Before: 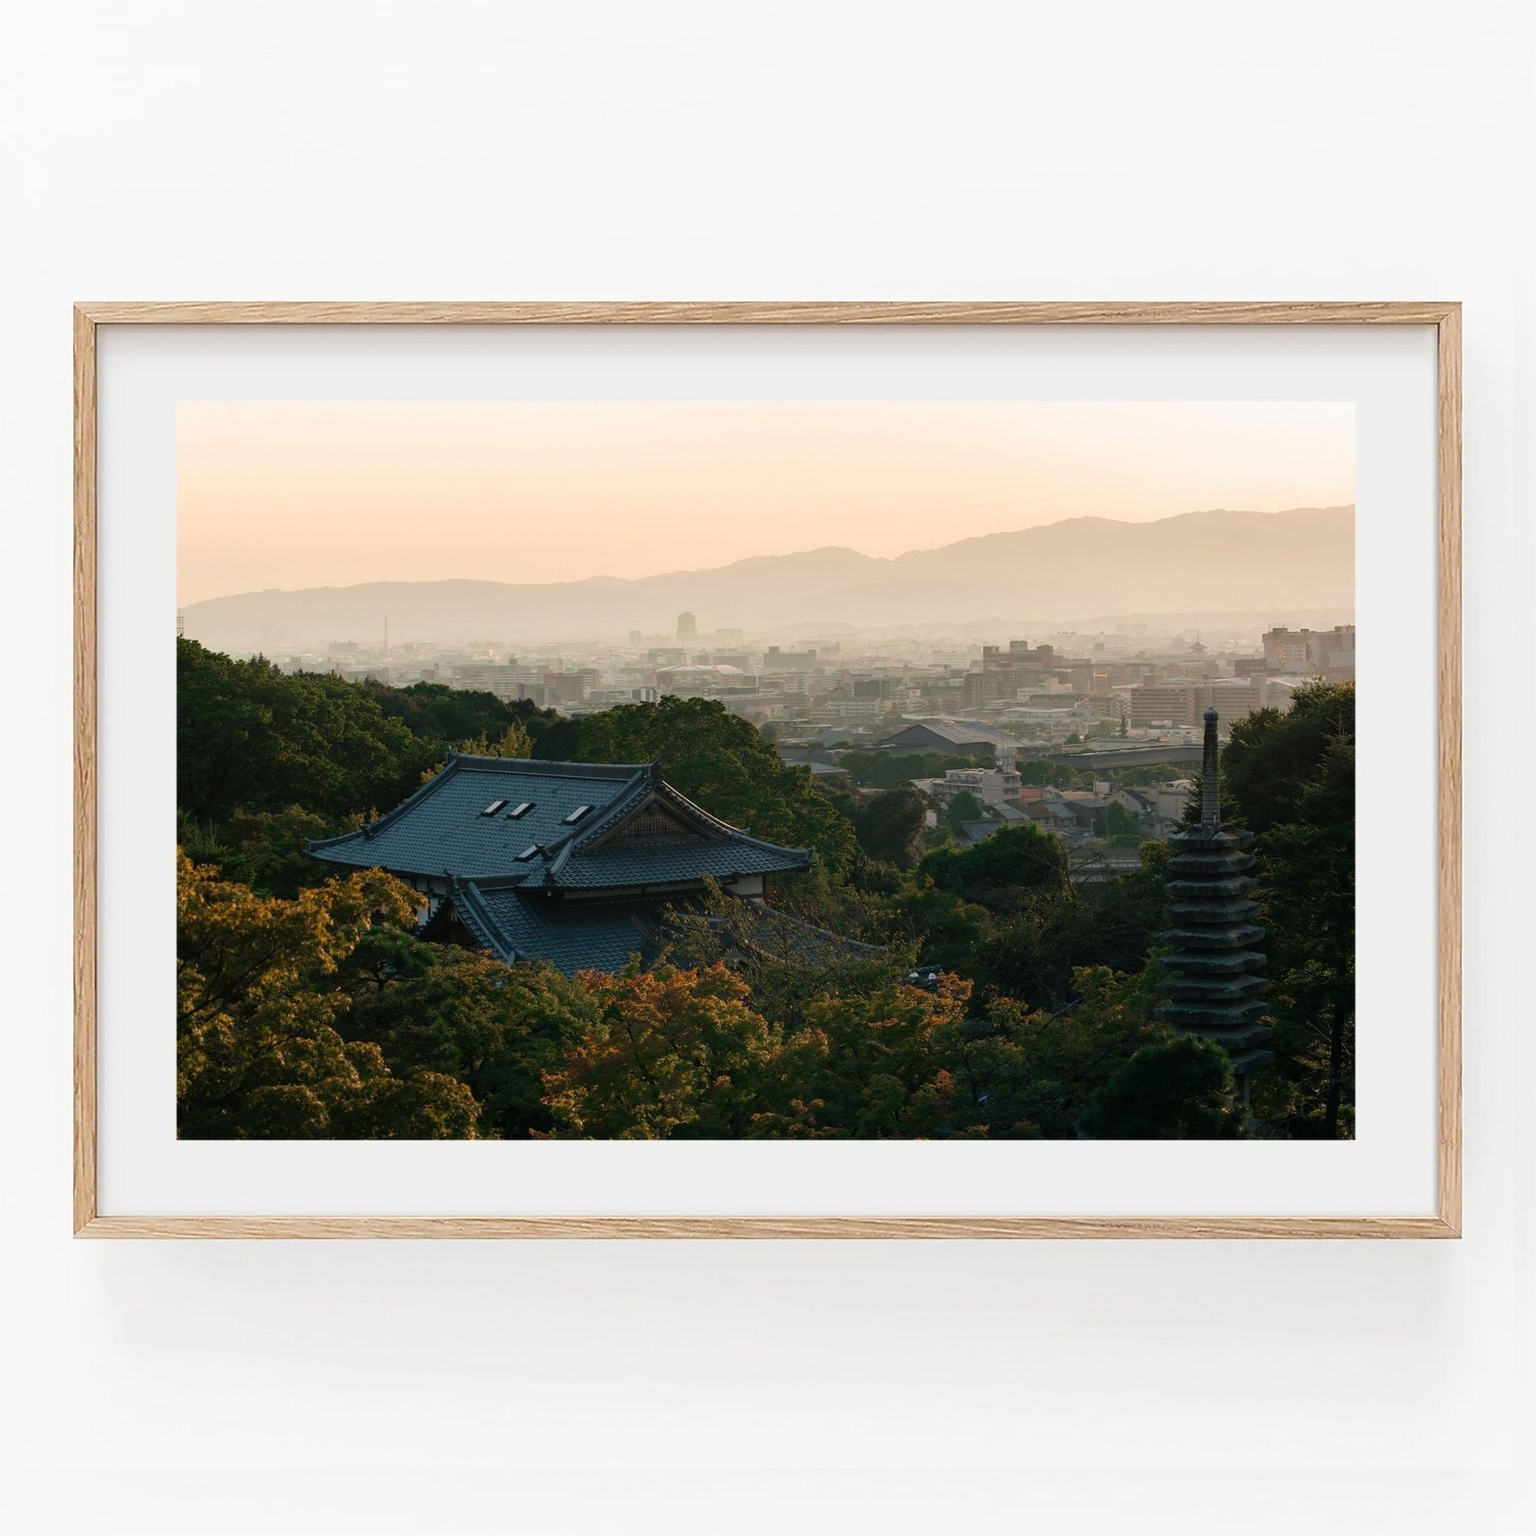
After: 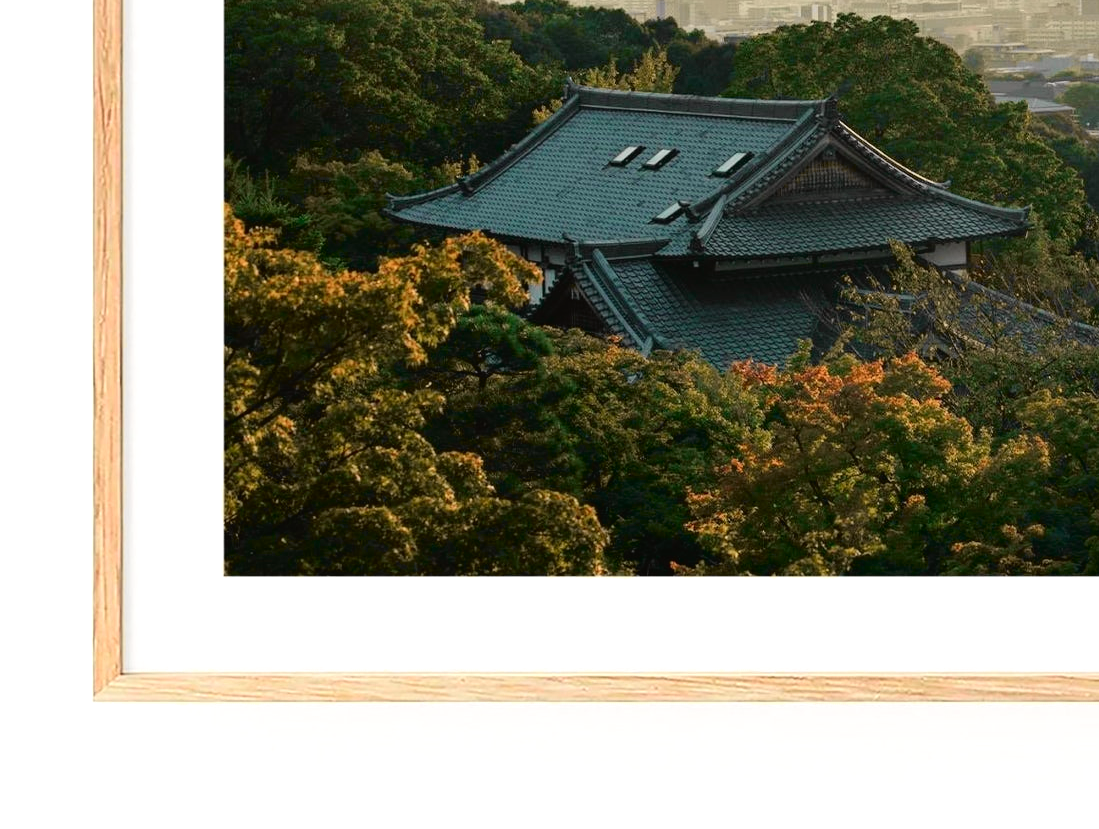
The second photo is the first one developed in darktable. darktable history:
crop: top 44.633%, right 43.49%, bottom 12.717%
exposure: exposure 0.562 EV, compensate highlight preservation false
tone curve: curves: ch0 [(0, 0.019) (0.066, 0.043) (0.189, 0.182) (0.368, 0.407) (0.501, 0.564) (0.677, 0.729) (0.851, 0.861) (0.997, 0.959)]; ch1 [(0, 0) (0.187, 0.121) (0.388, 0.346) (0.437, 0.409) (0.474, 0.472) (0.499, 0.501) (0.514, 0.507) (0.548, 0.557) (0.653, 0.663) (0.812, 0.856) (1, 1)]; ch2 [(0, 0) (0.246, 0.214) (0.421, 0.427) (0.459, 0.484) (0.5, 0.504) (0.518, 0.516) (0.529, 0.548) (0.56, 0.576) (0.607, 0.63) (0.744, 0.734) (0.867, 0.821) (0.993, 0.889)], color space Lab, independent channels, preserve colors none
